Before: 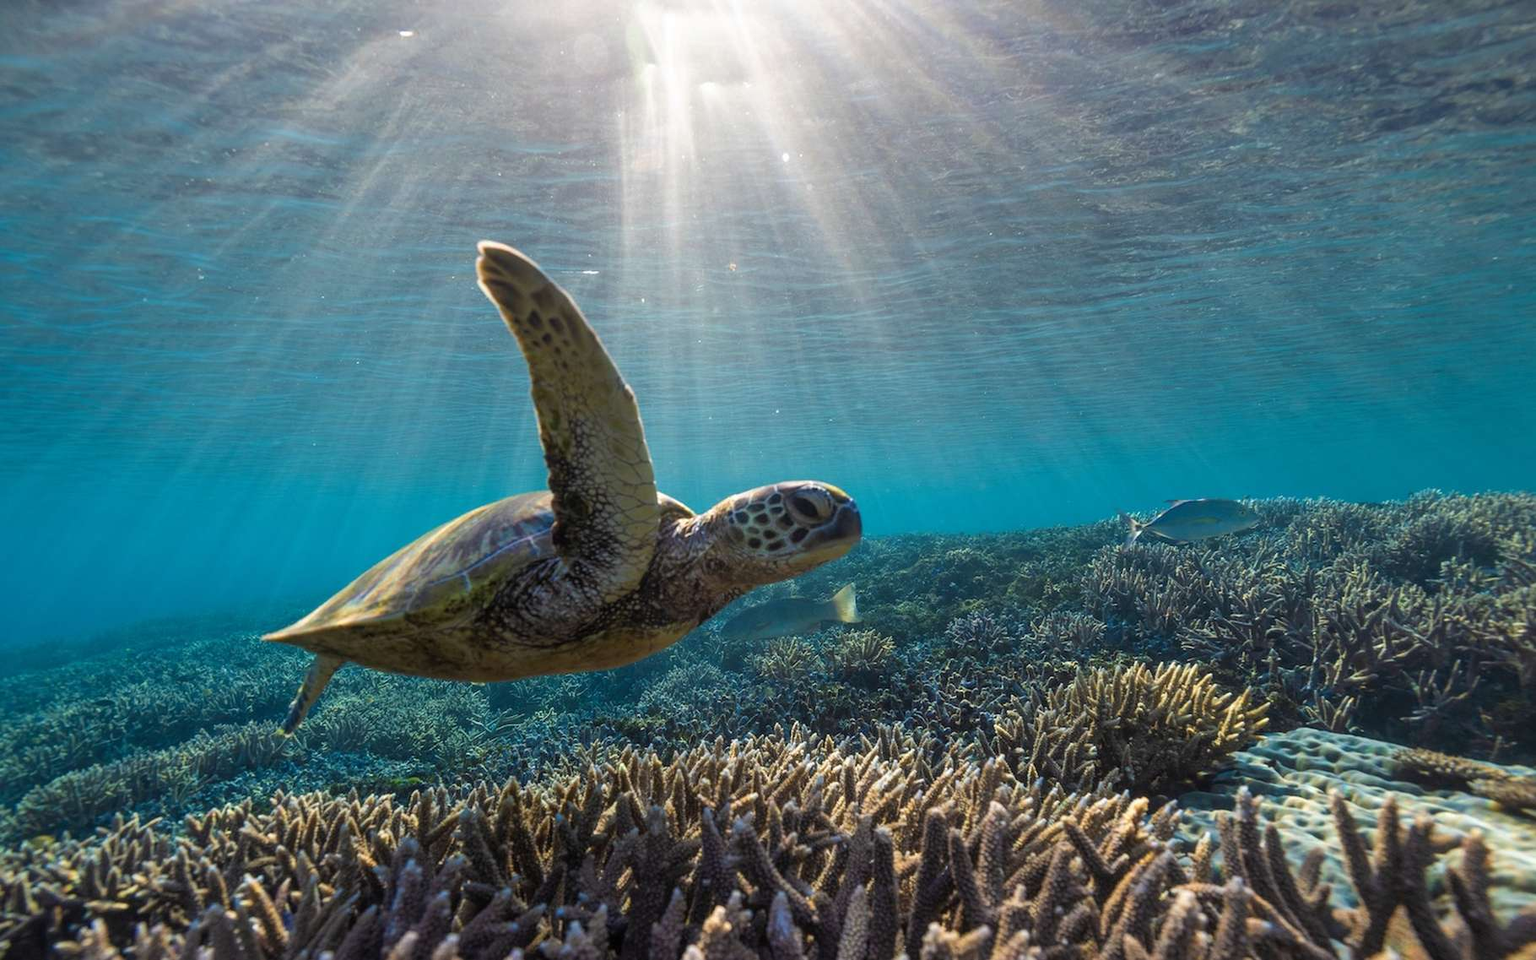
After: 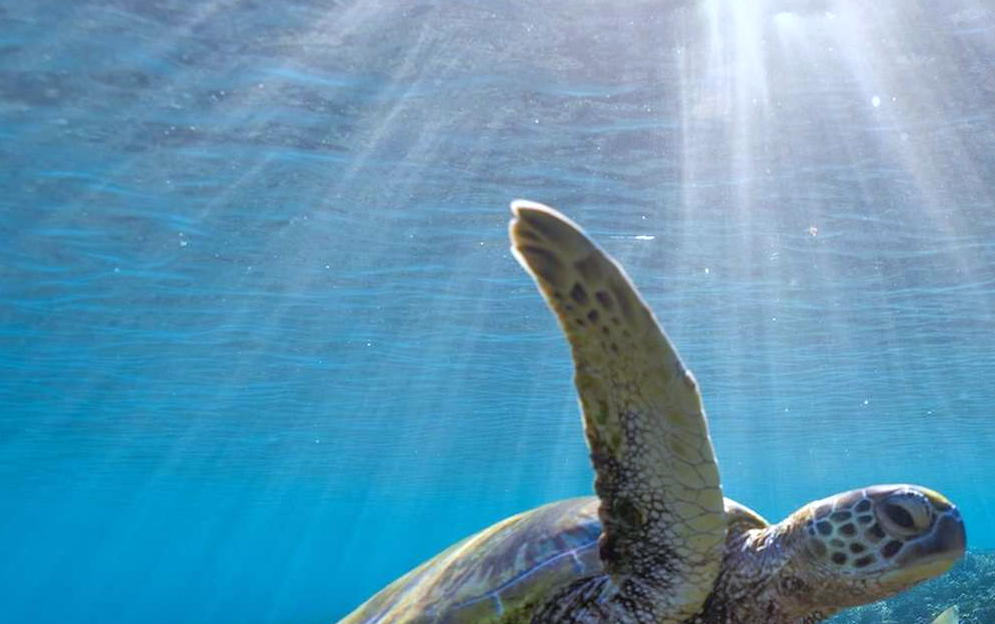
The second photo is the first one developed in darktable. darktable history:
crop and rotate: left 3.047%, top 7.509%, right 42.236%, bottom 37.598%
white balance: red 0.931, blue 1.11
tone equalizer: -8 EV 1 EV, -7 EV 1 EV, -6 EV 1 EV, -5 EV 1 EV, -4 EV 1 EV, -3 EV 0.75 EV, -2 EV 0.5 EV, -1 EV 0.25 EV
